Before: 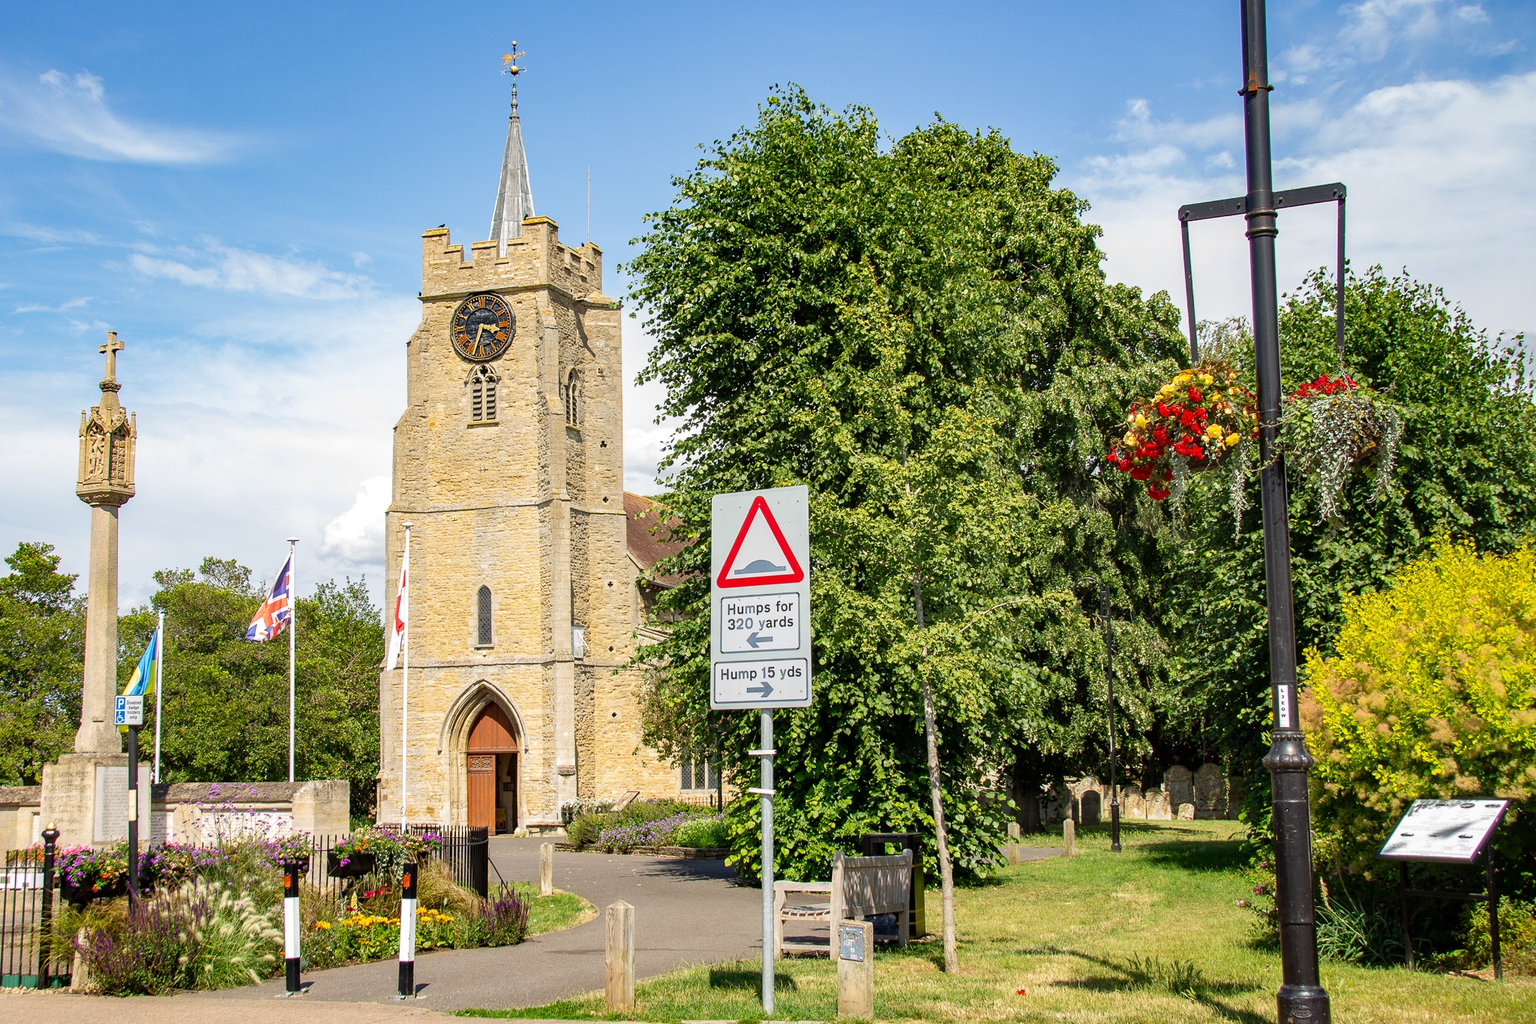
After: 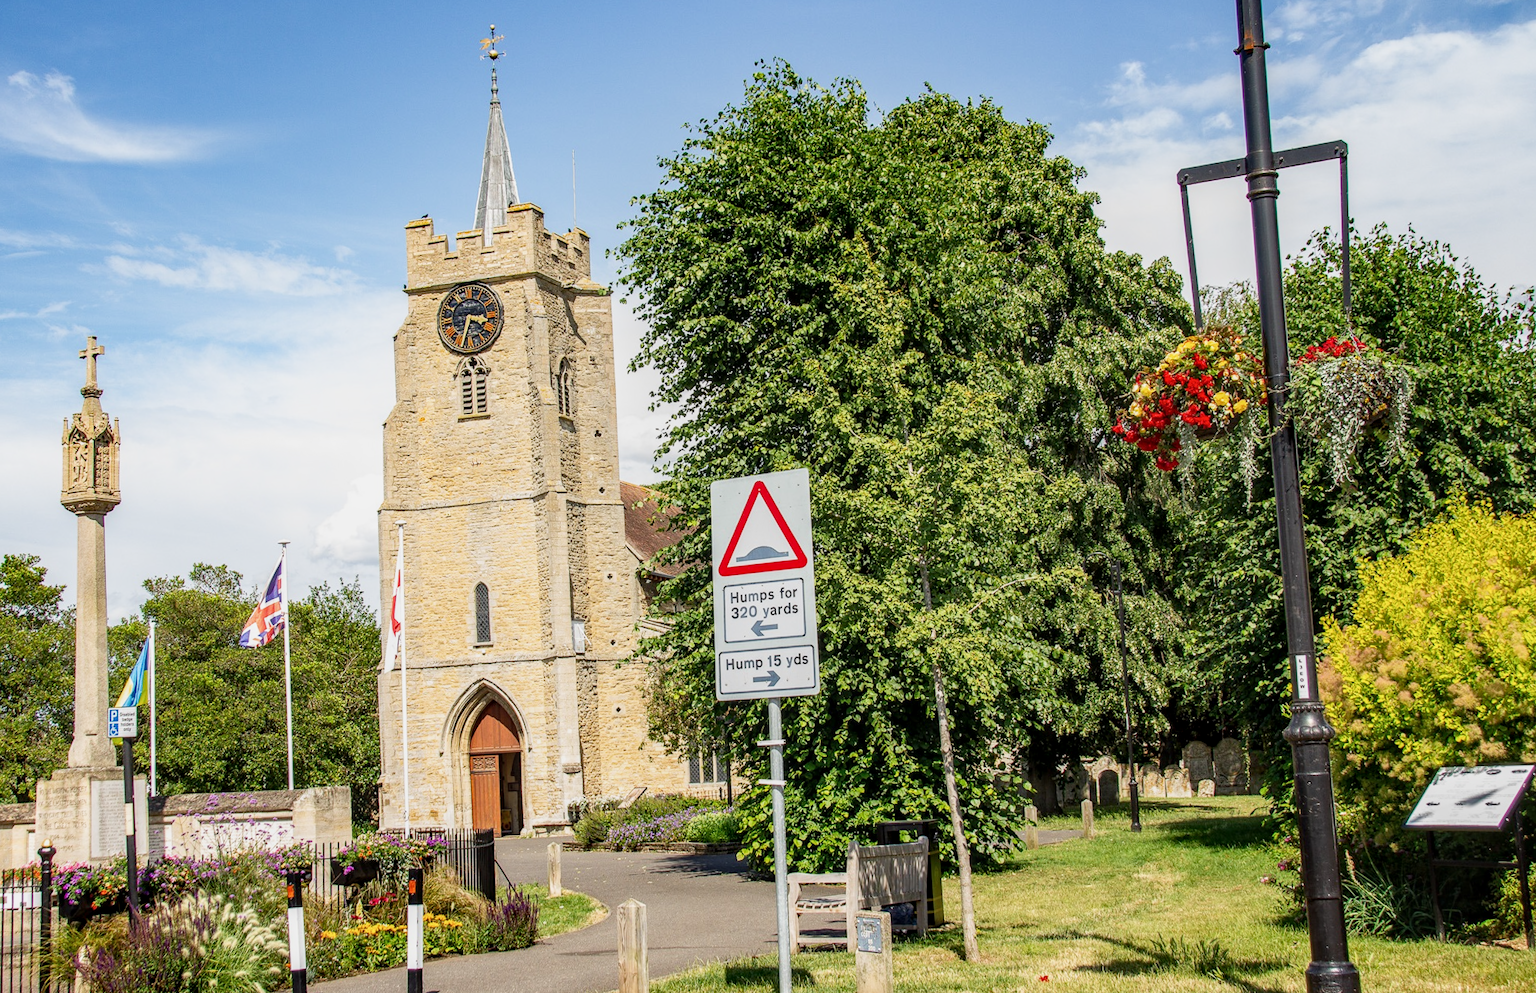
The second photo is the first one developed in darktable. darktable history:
shadows and highlights: shadows 0, highlights 40
local contrast: on, module defaults
sigmoid: contrast 1.22, skew 0.65
rotate and perspective: rotation -2°, crop left 0.022, crop right 0.978, crop top 0.049, crop bottom 0.951
